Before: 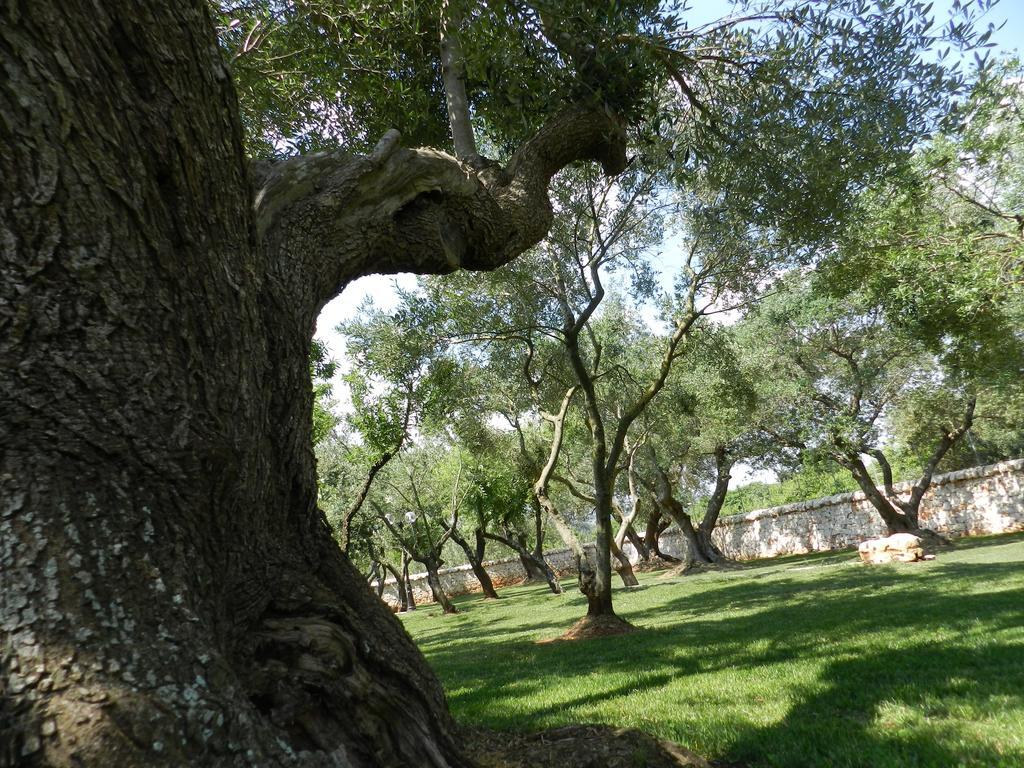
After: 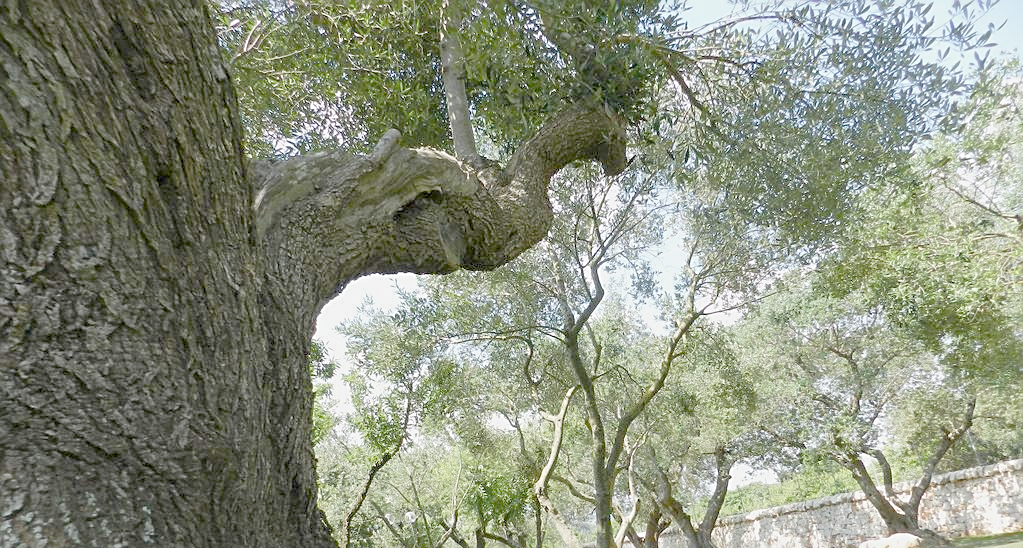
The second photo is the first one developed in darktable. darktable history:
sharpen: on, module defaults
exposure: exposure -0.153 EV
crop: bottom 28.576%
